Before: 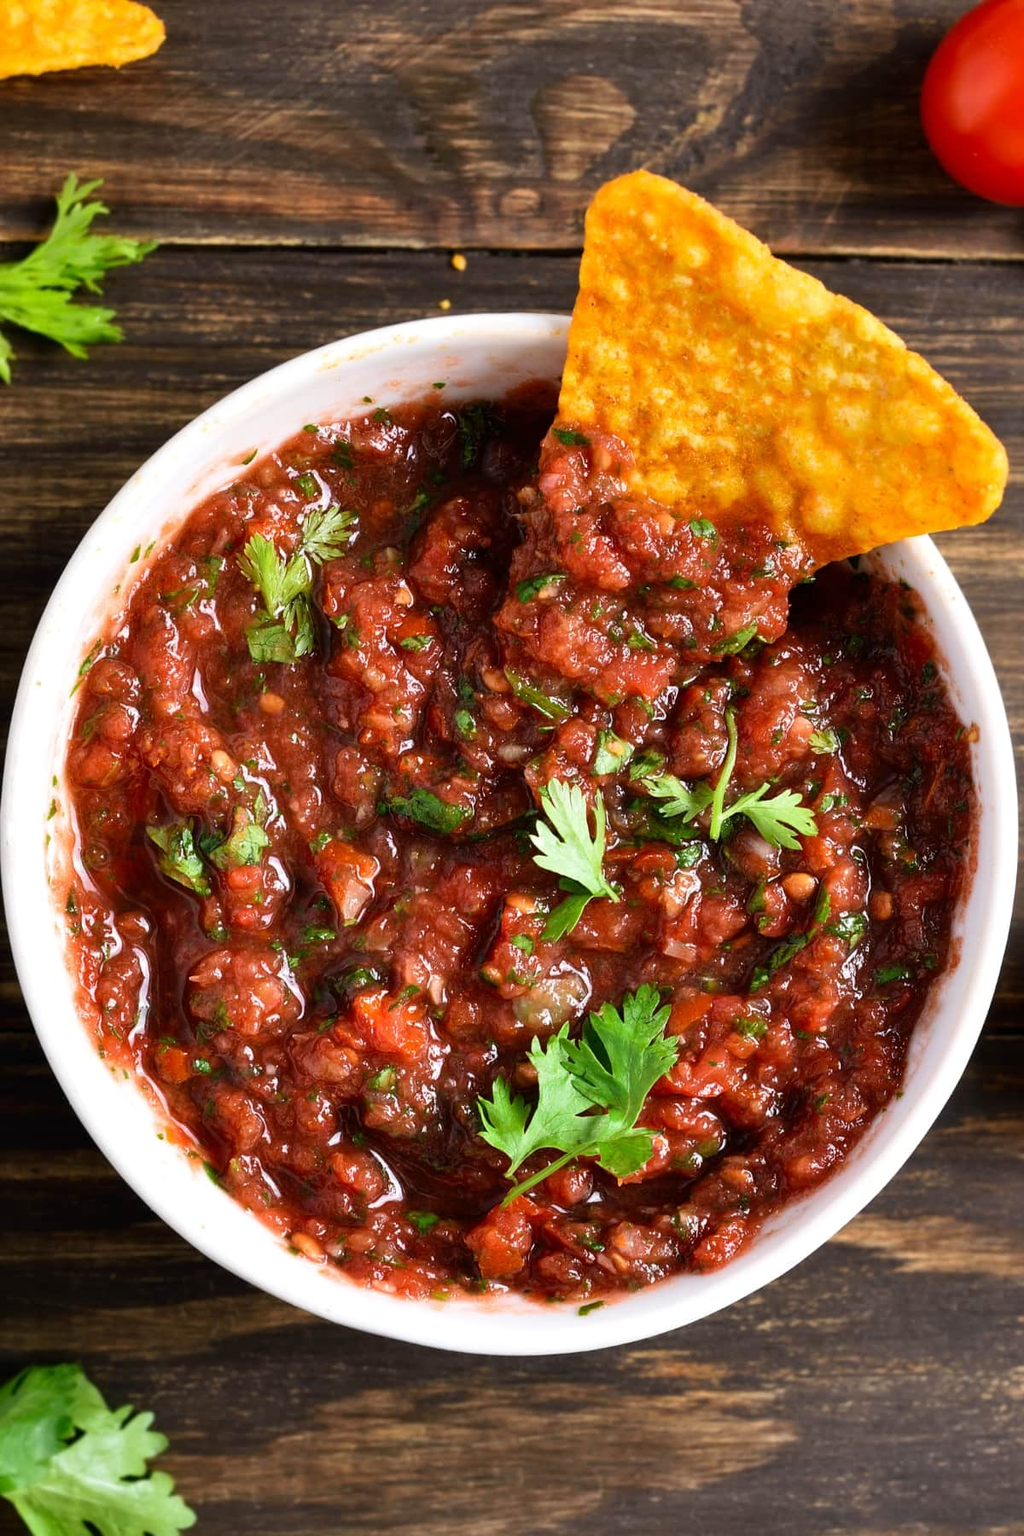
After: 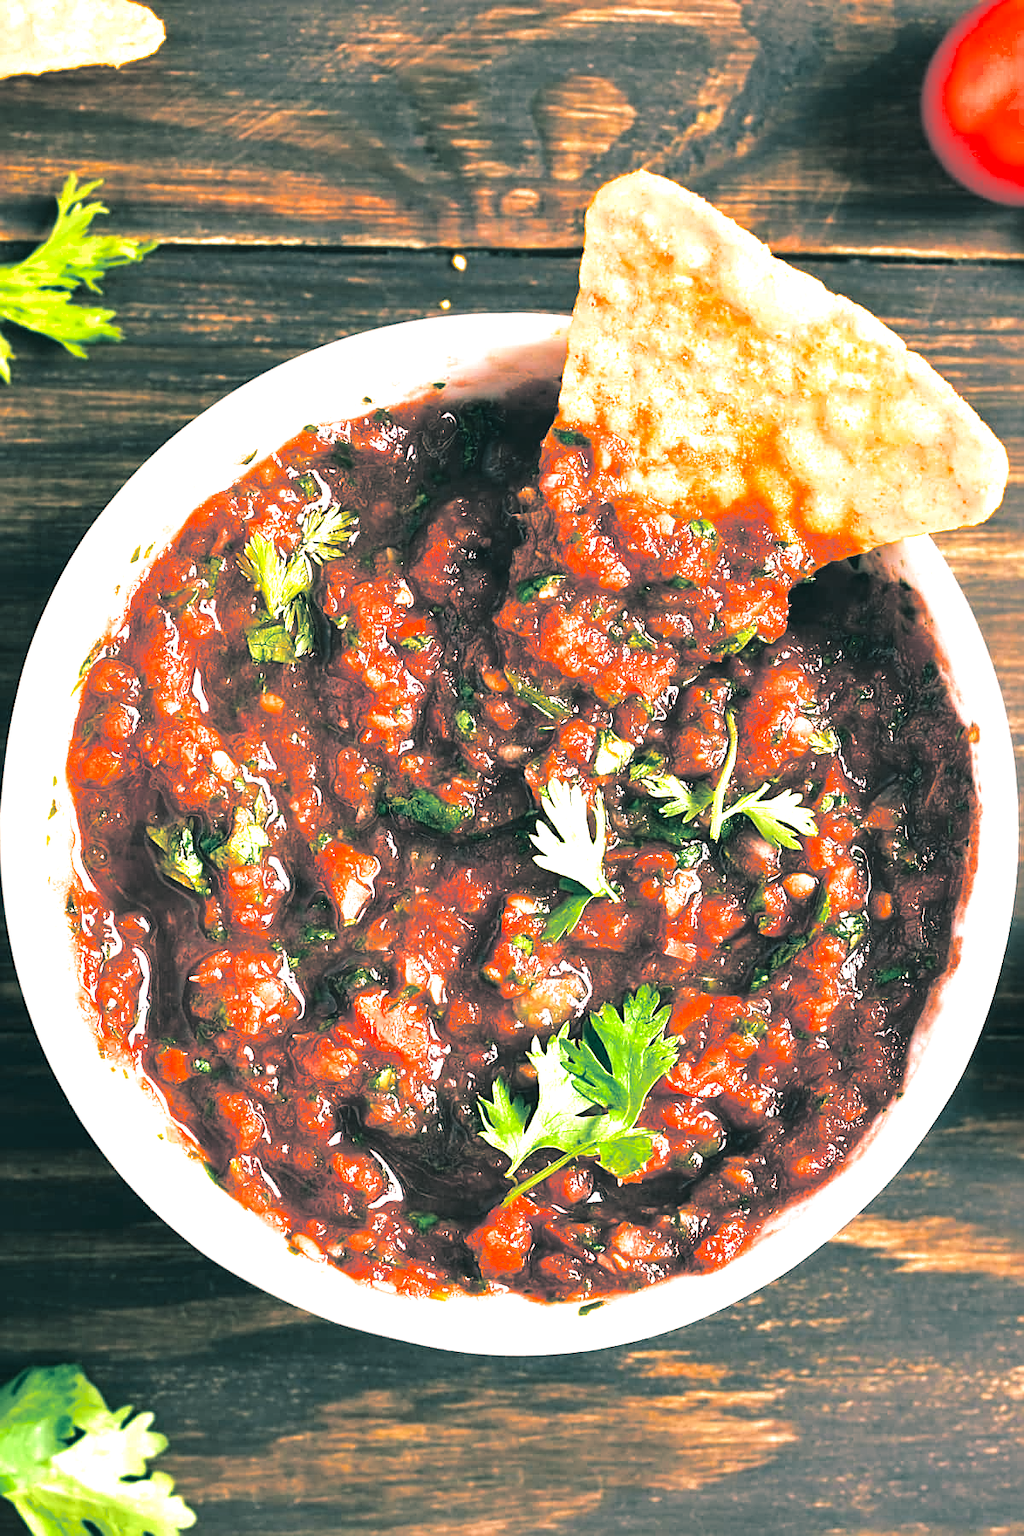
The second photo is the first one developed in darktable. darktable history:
color balance rgb: shadows lift › chroma 2%, shadows lift › hue 247.2°, power › chroma 0.3%, power › hue 25.2°, highlights gain › chroma 3%, highlights gain › hue 60°, global offset › luminance 0.75%, perceptual saturation grading › global saturation 20%, perceptual saturation grading › highlights -20%, perceptual saturation grading › shadows 30%, global vibrance 20%
split-toning: shadows › hue 186.43°, highlights › hue 49.29°, compress 30.29%
sharpen: on, module defaults
exposure: black level correction 0, exposure 1.2 EV, compensate exposure bias true, compensate highlight preservation false
